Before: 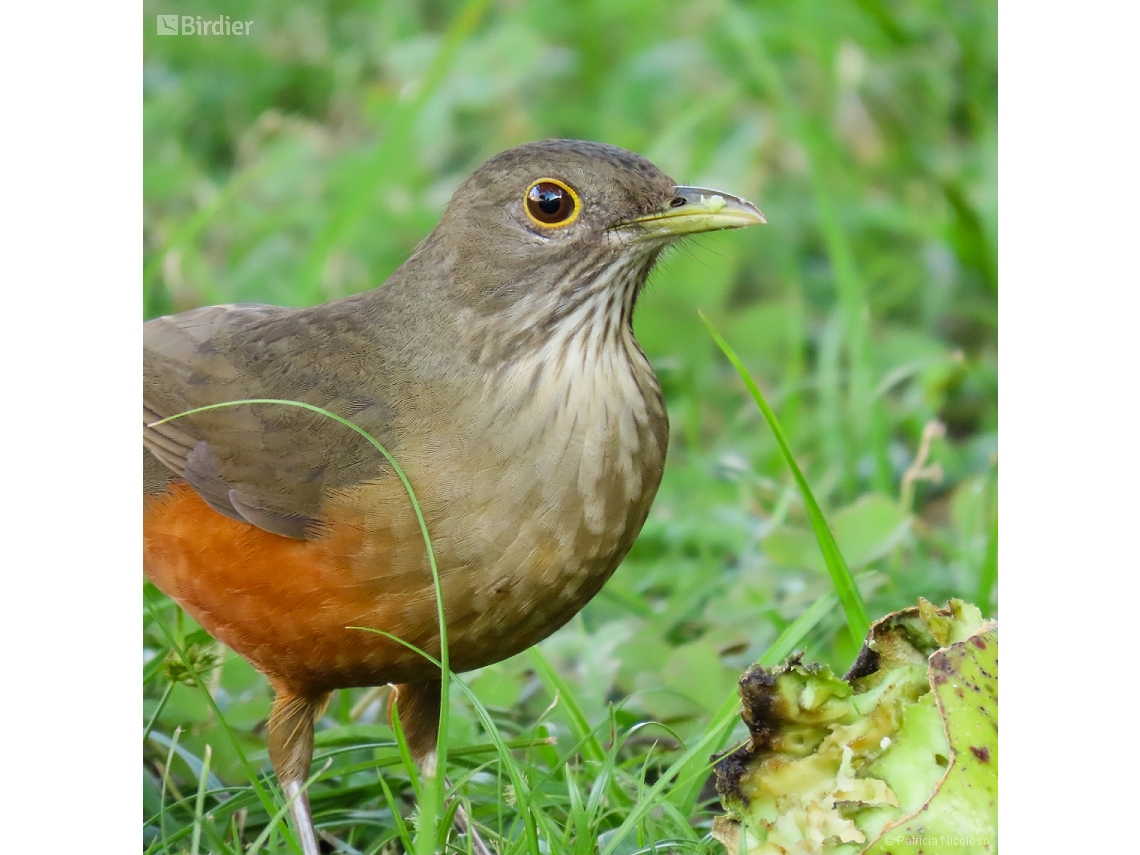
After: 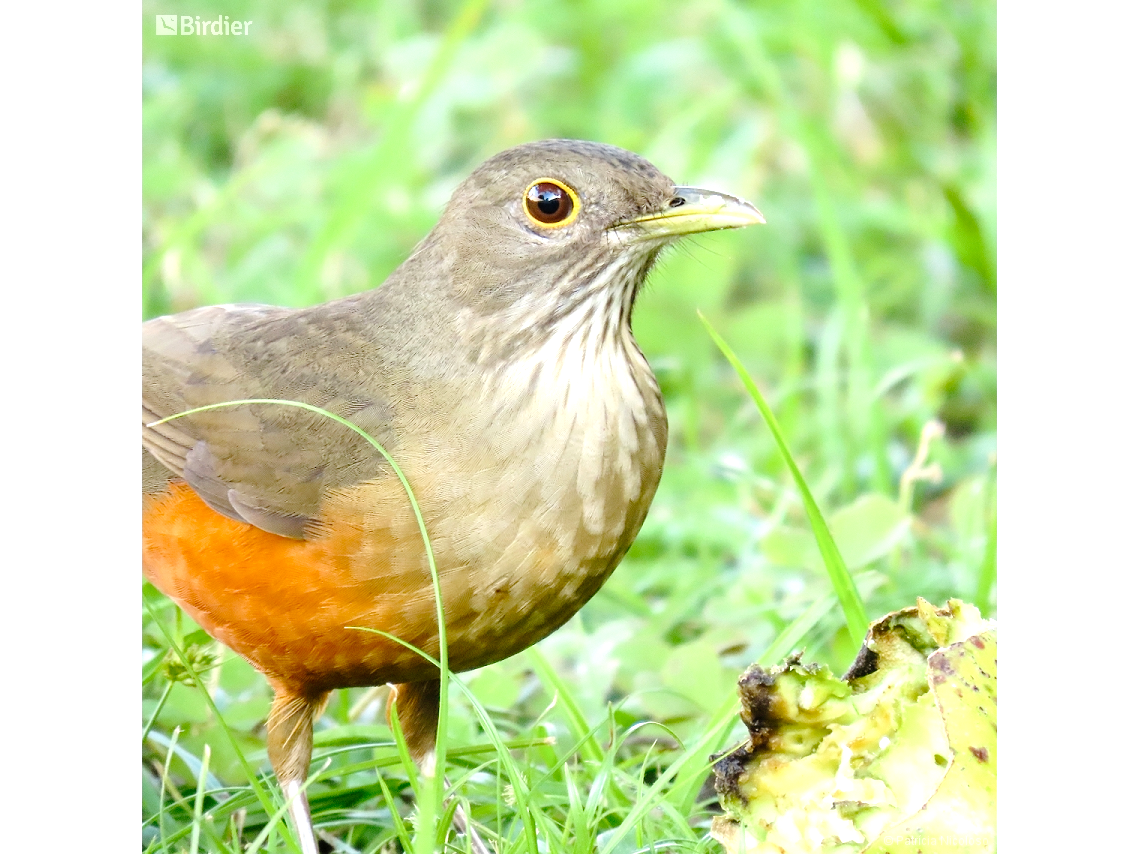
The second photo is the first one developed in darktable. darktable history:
tone curve: curves: ch0 [(0, 0) (0.003, 0.001) (0.011, 0.004) (0.025, 0.013) (0.044, 0.022) (0.069, 0.035) (0.1, 0.053) (0.136, 0.088) (0.177, 0.149) (0.224, 0.213) (0.277, 0.293) (0.335, 0.381) (0.399, 0.463) (0.468, 0.546) (0.543, 0.616) (0.623, 0.693) (0.709, 0.766) (0.801, 0.843) (0.898, 0.921) (1, 1)], preserve colors none
exposure: exposure 1 EV, compensate highlight preservation false
crop and rotate: left 0.171%, bottom 0.011%
